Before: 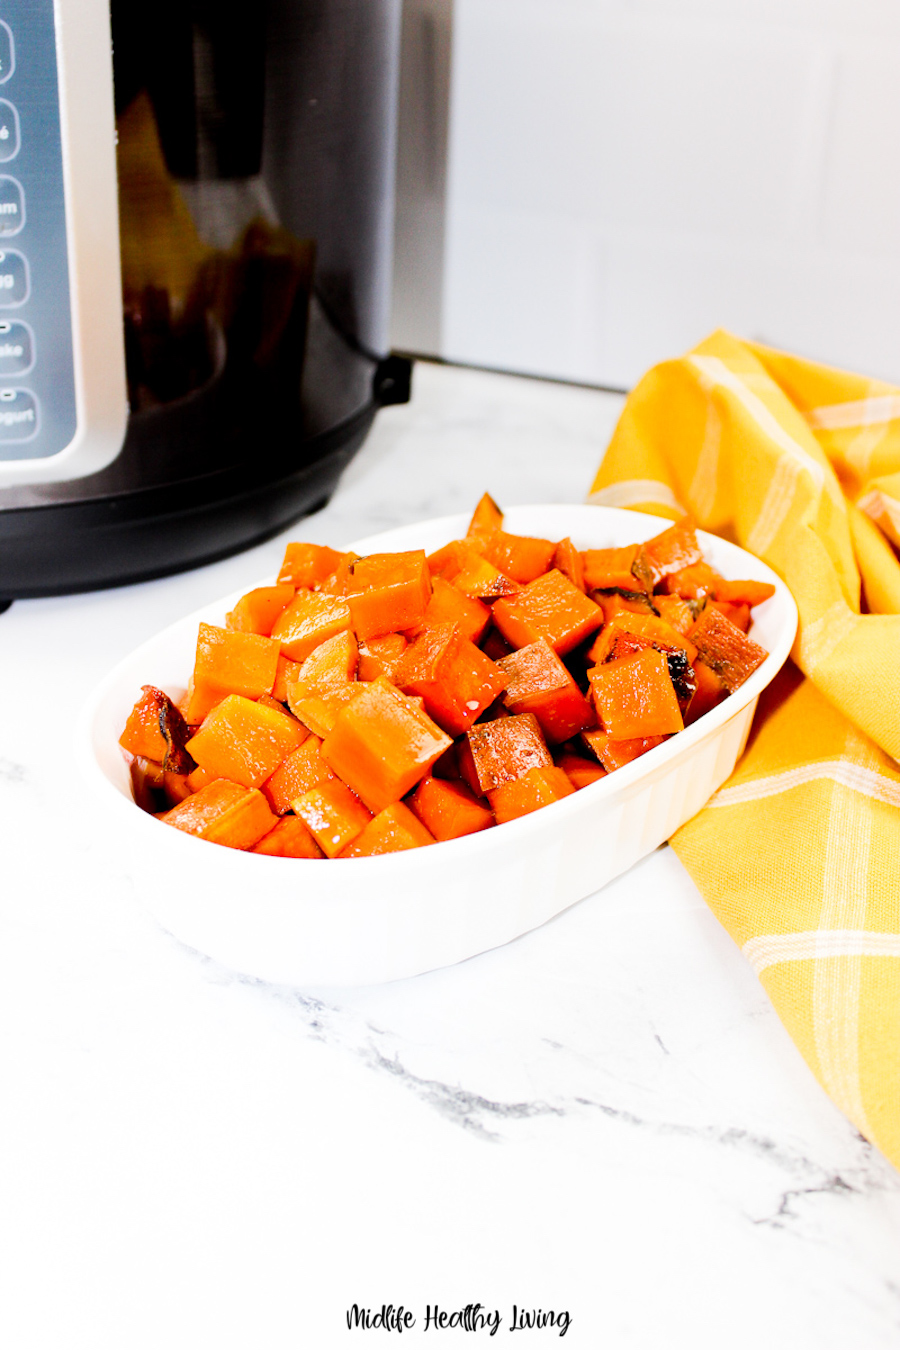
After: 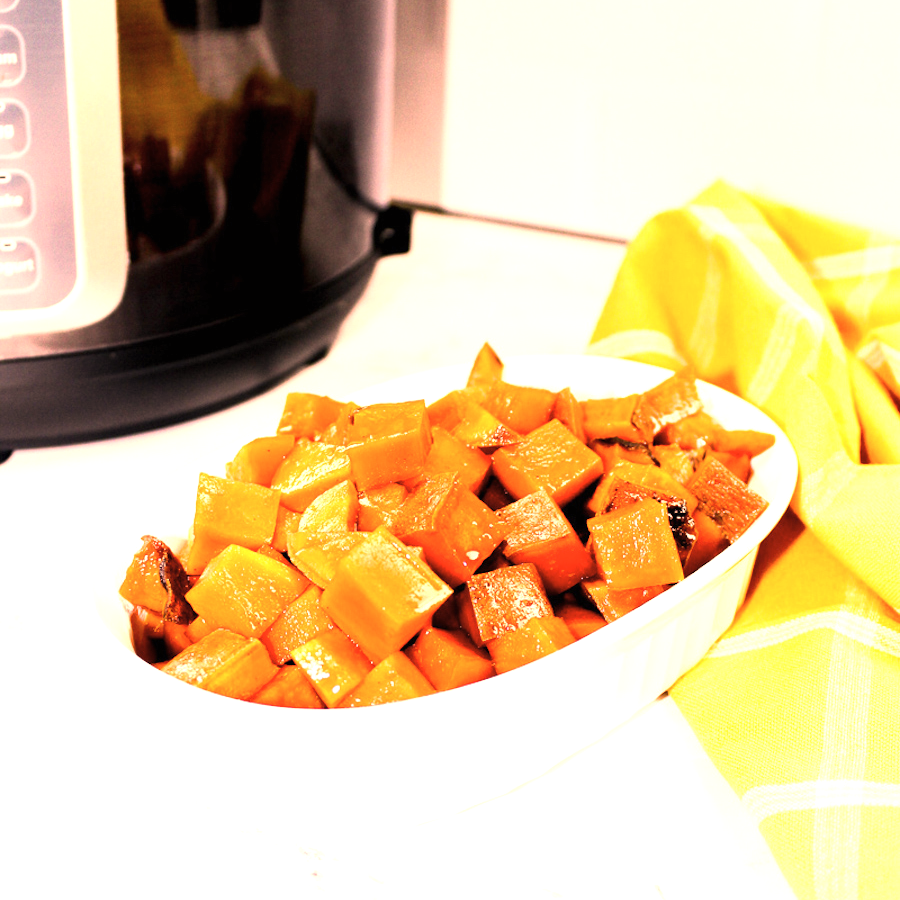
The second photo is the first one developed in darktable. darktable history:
color correction: highlights a* 40, highlights b* 40, saturation 0.69
crop: top 11.166%, bottom 22.168%
exposure: black level correction 0, exposure 0.953 EV, compensate exposure bias true, compensate highlight preservation false
